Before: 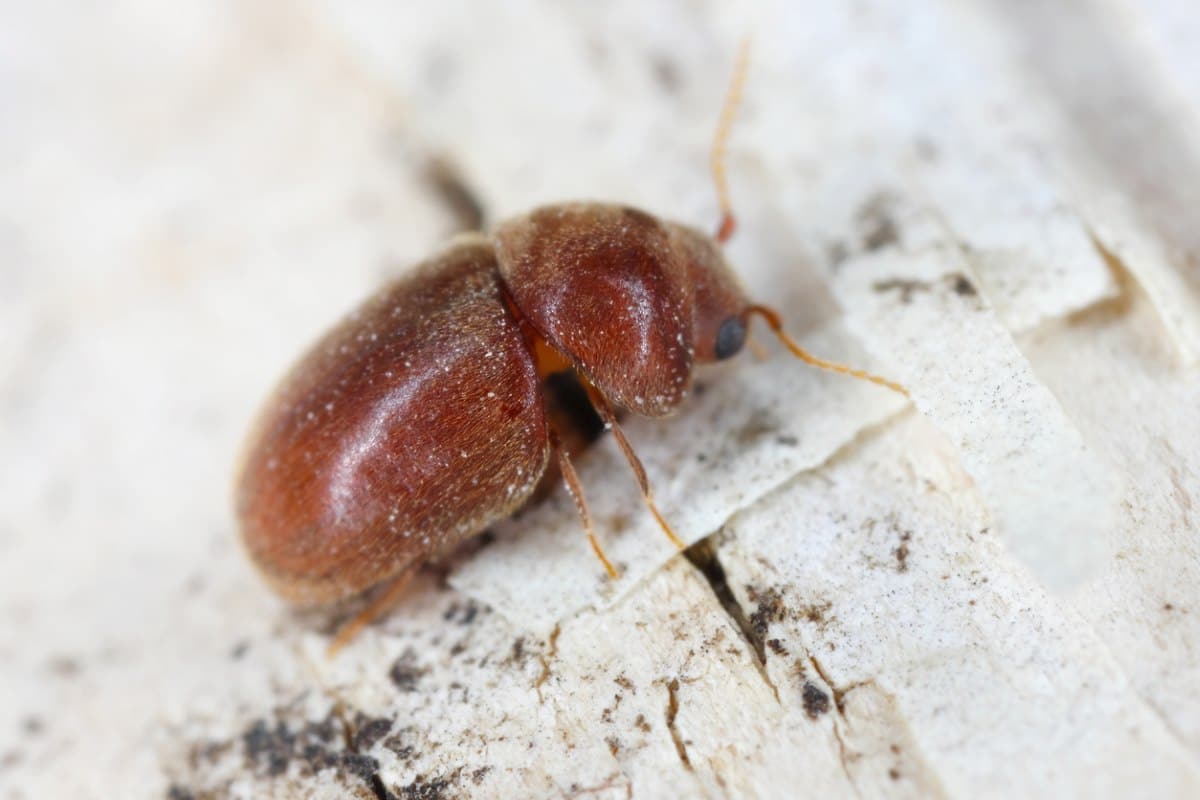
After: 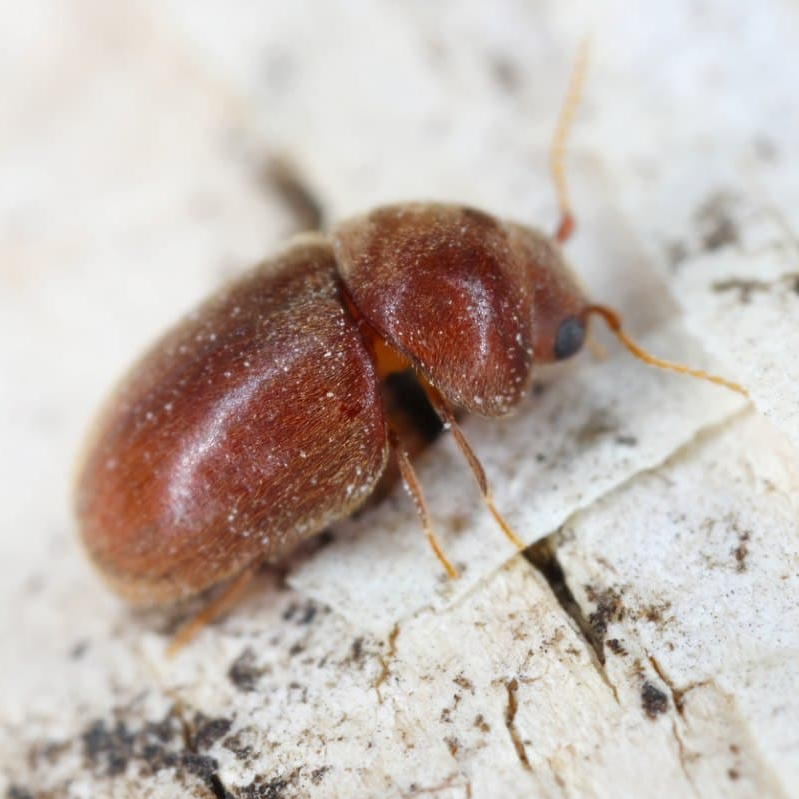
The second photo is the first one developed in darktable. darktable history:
crop and rotate: left 13.425%, right 19.942%
